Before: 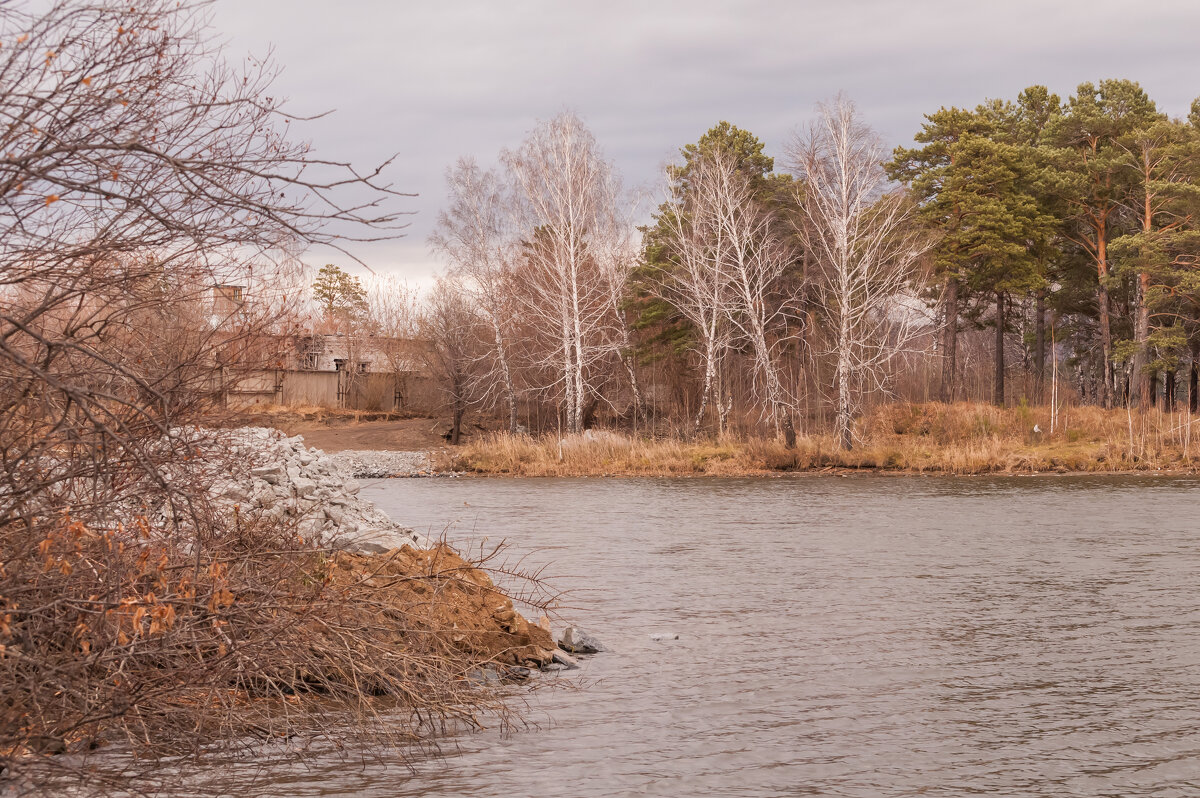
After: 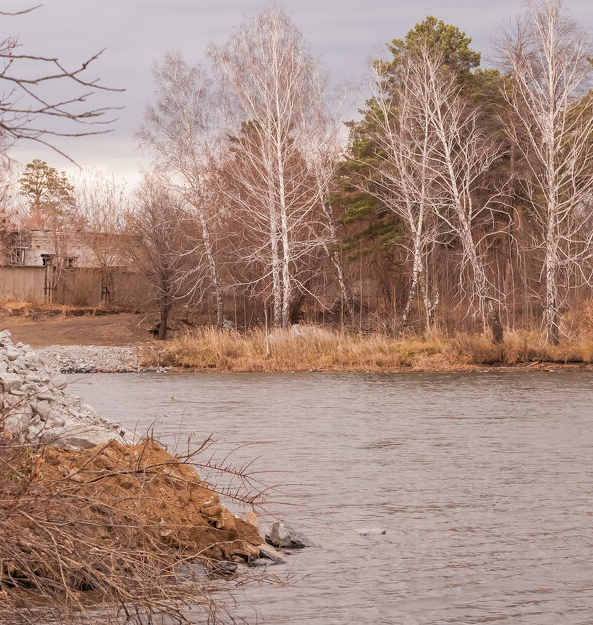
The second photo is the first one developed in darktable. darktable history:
crop and rotate: angle 0.021°, left 24.452%, top 13.171%, right 26.092%, bottom 8.365%
